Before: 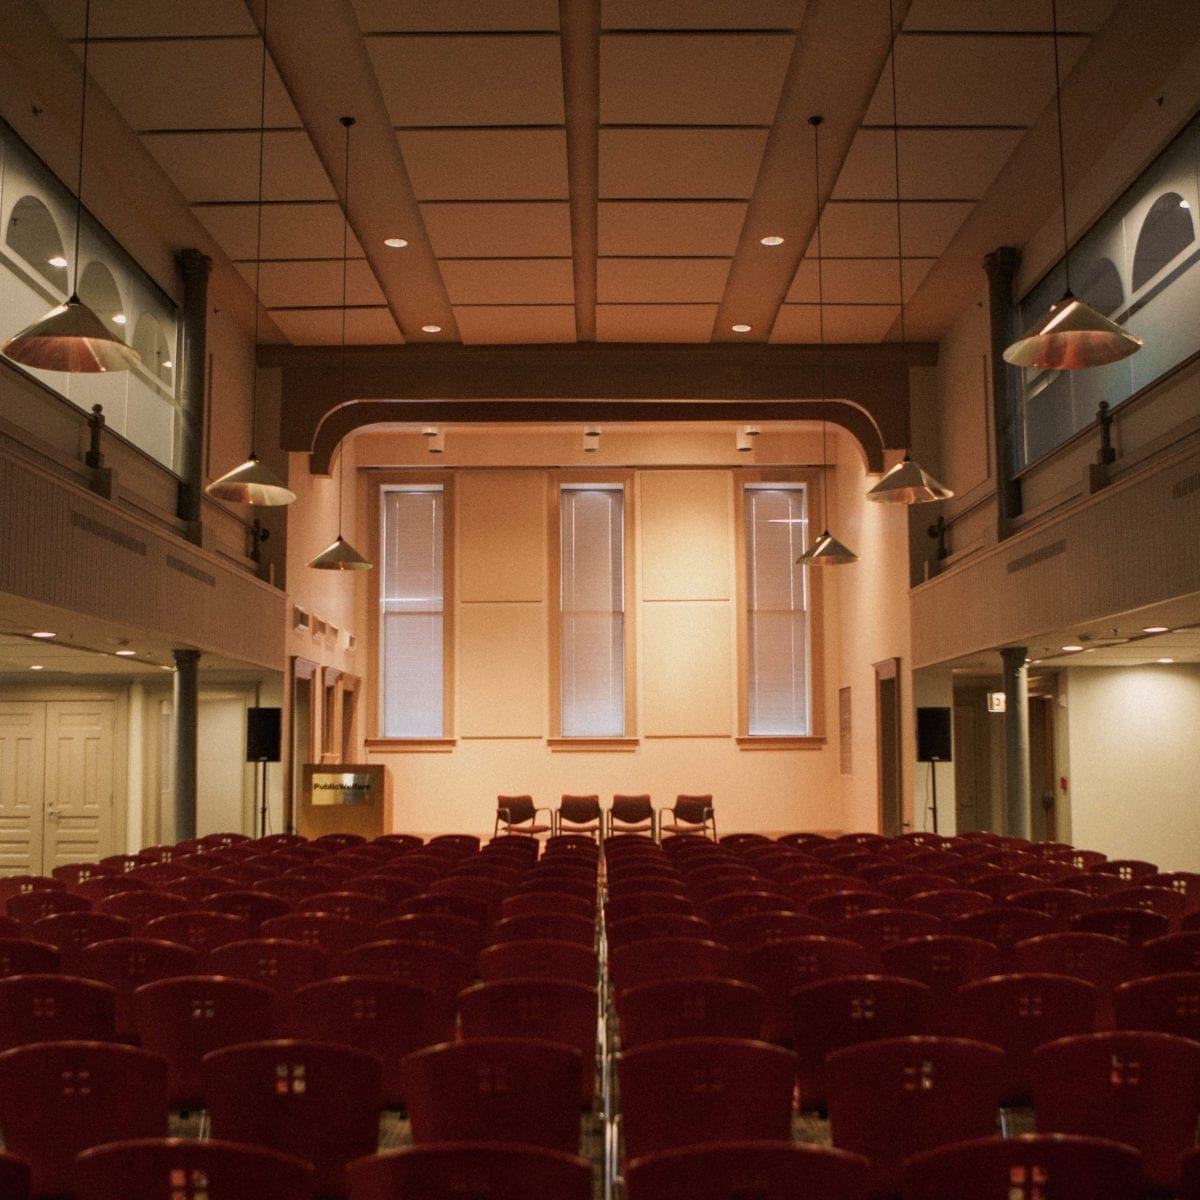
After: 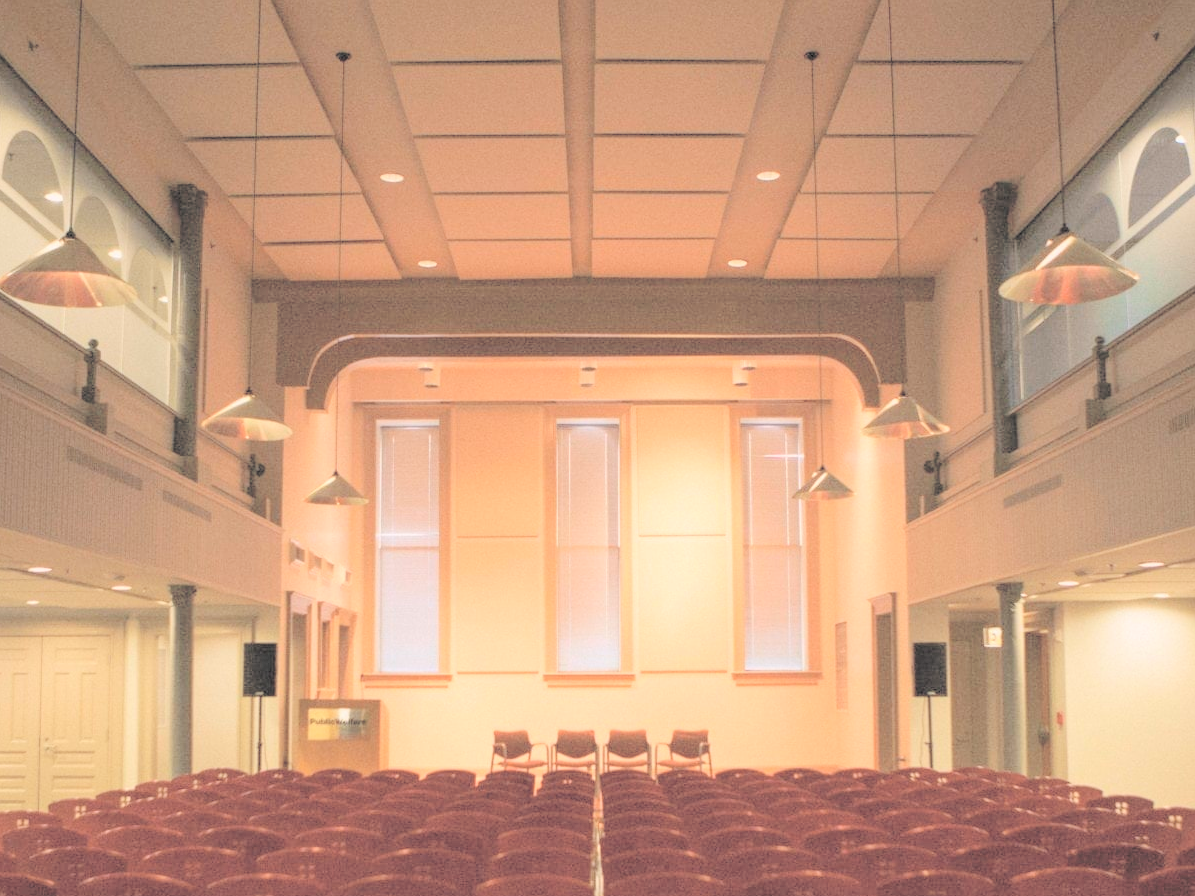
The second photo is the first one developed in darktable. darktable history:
crop: left 0.387%, top 5.469%, bottom 19.809%
rotate and perspective: automatic cropping original format, crop left 0, crop top 0
contrast brightness saturation: brightness 1
